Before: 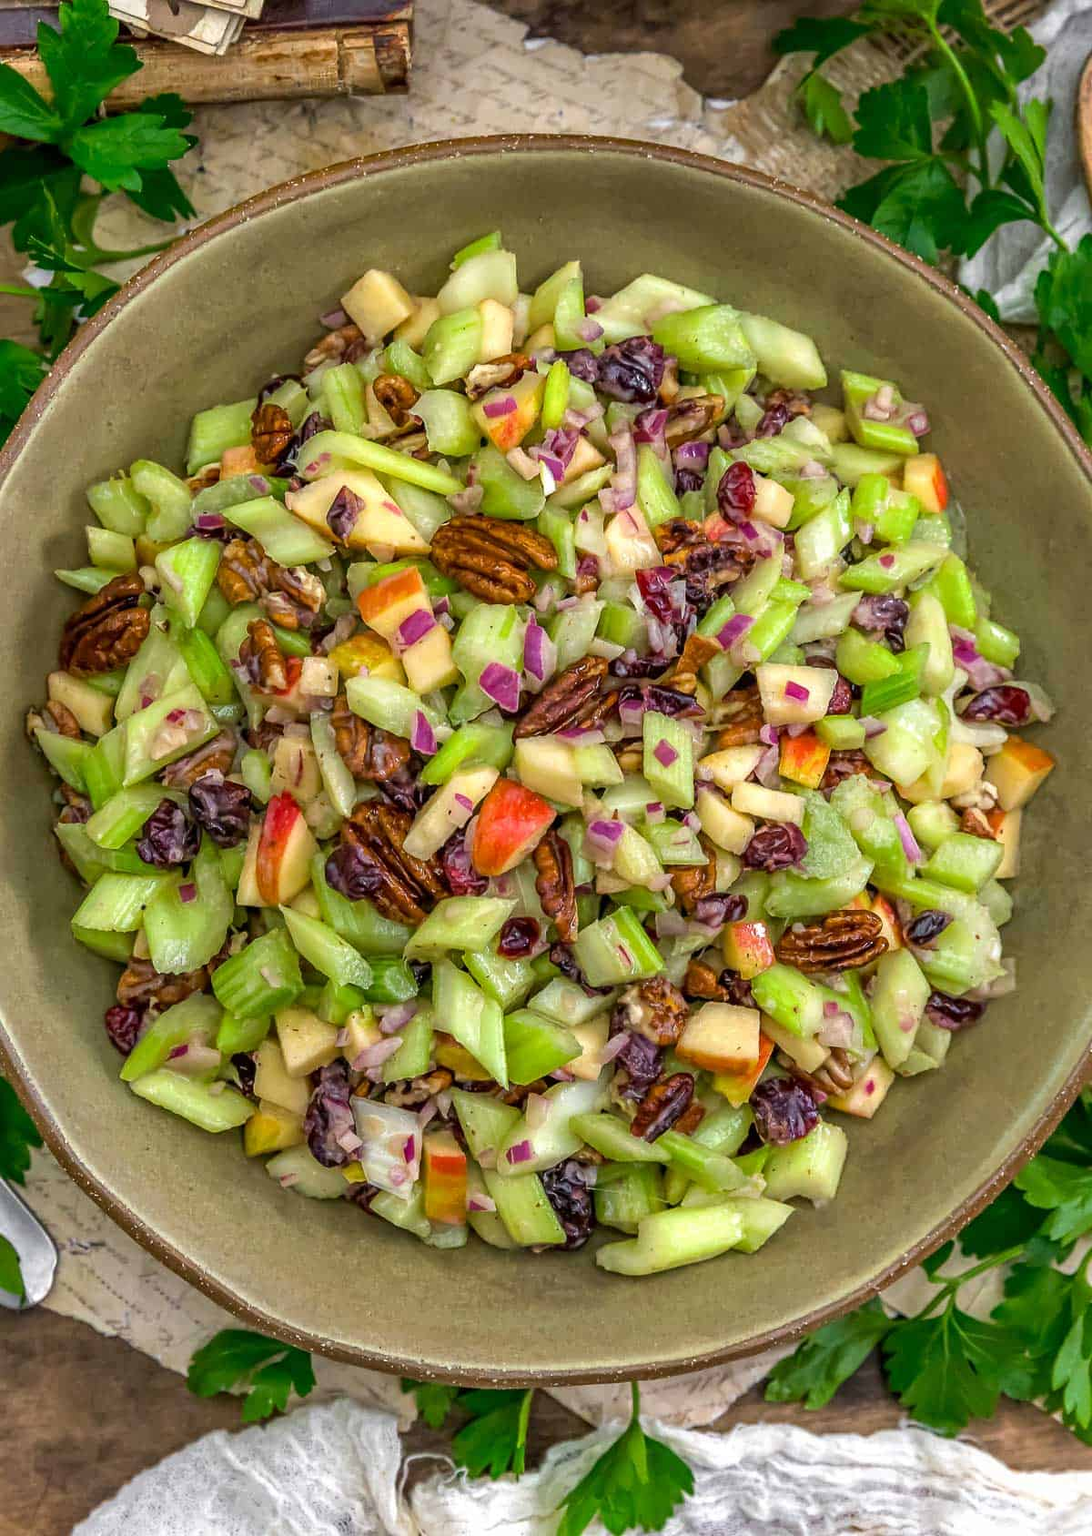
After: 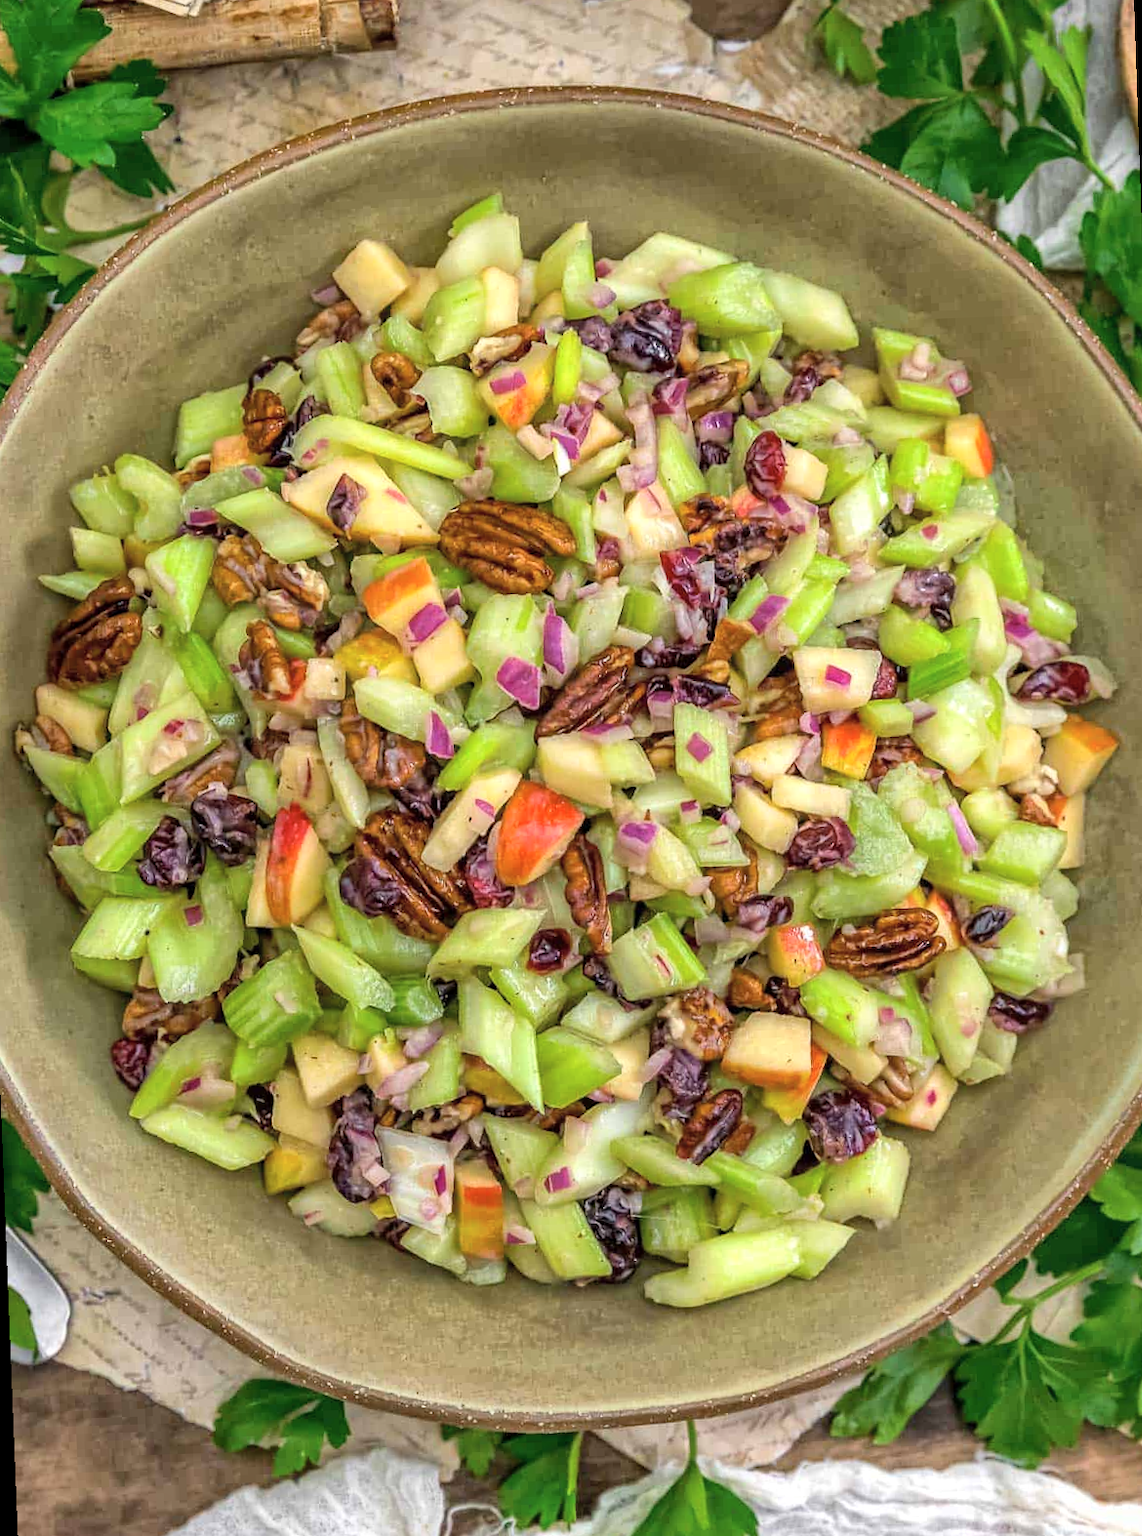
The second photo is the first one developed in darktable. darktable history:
rotate and perspective: rotation -2.12°, lens shift (vertical) 0.009, lens shift (horizontal) -0.008, automatic cropping original format, crop left 0.036, crop right 0.964, crop top 0.05, crop bottom 0.959
global tonemap: drago (1, 100), detail 1
